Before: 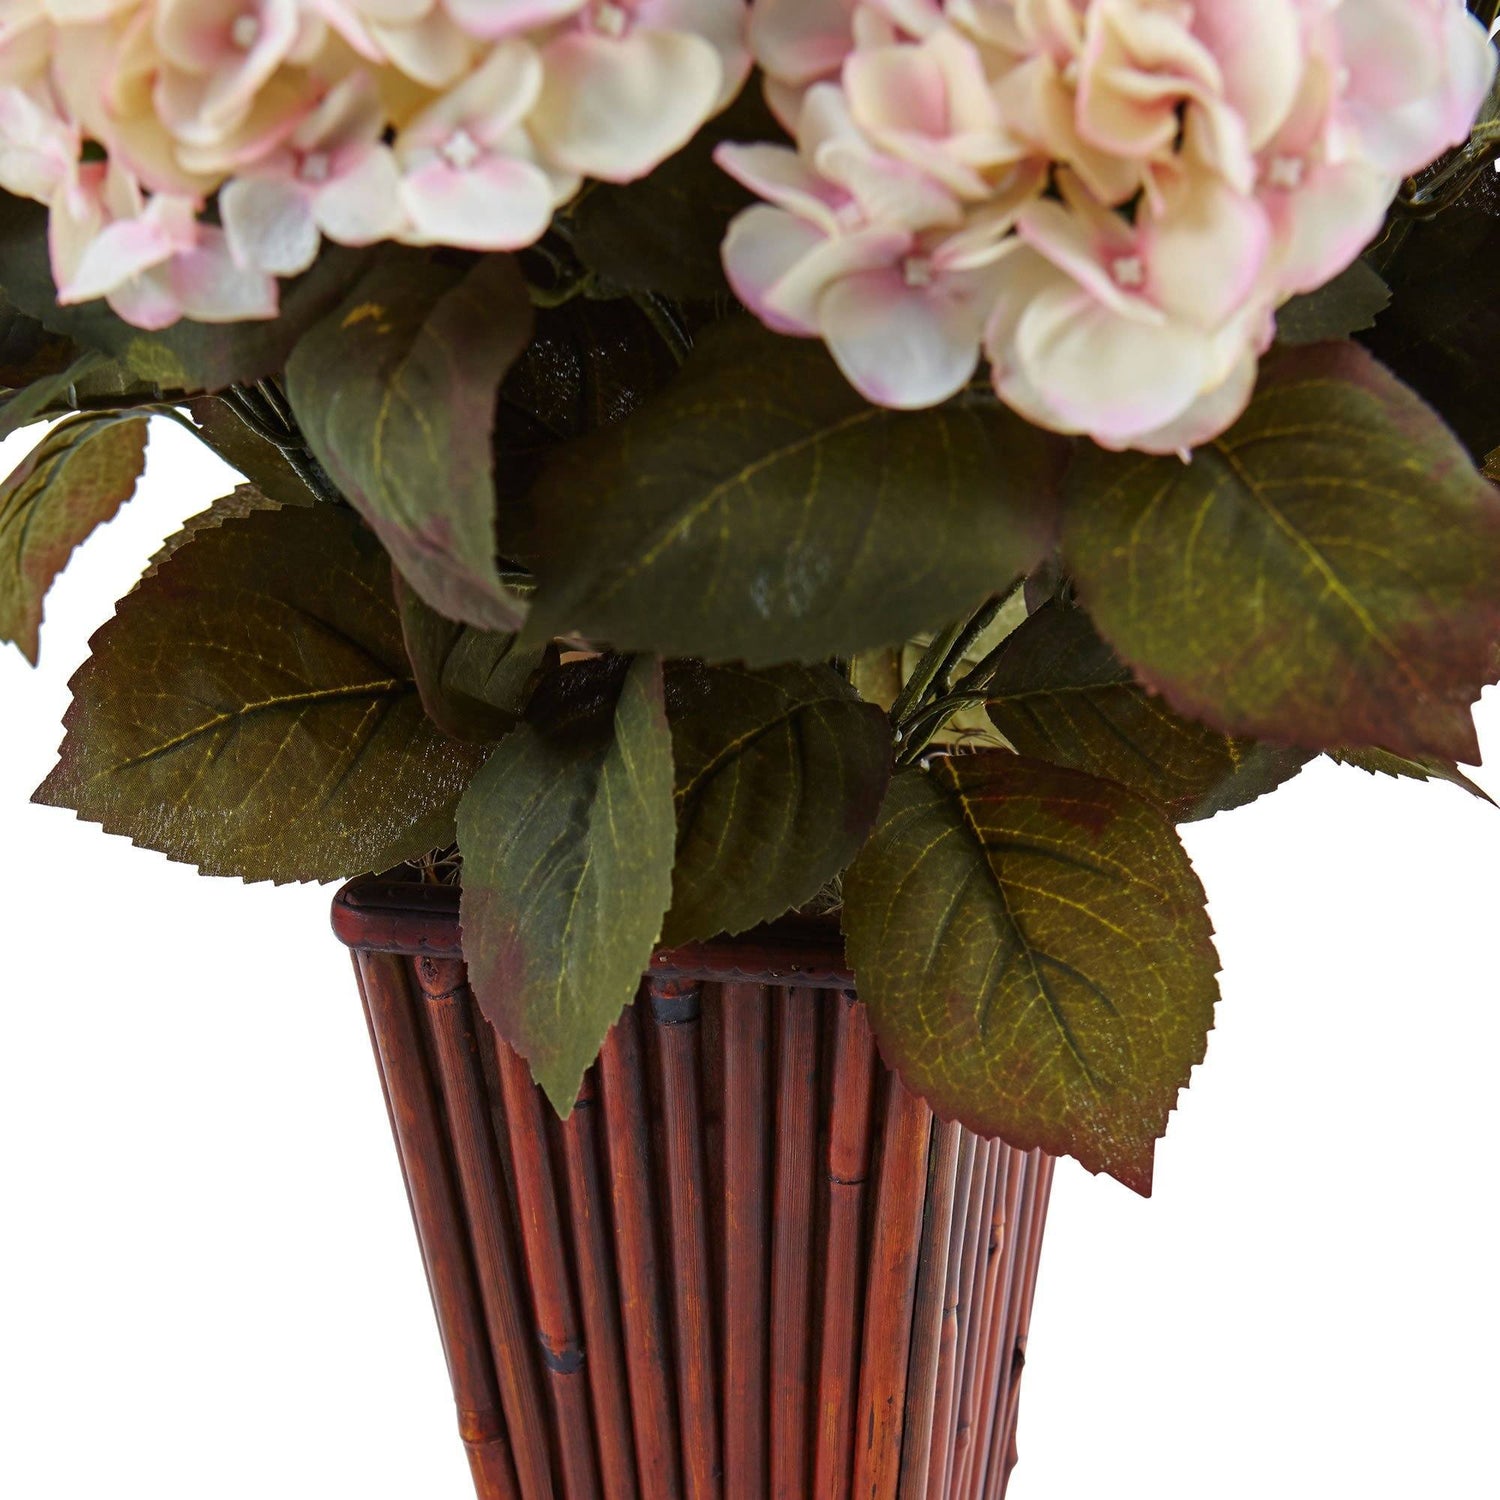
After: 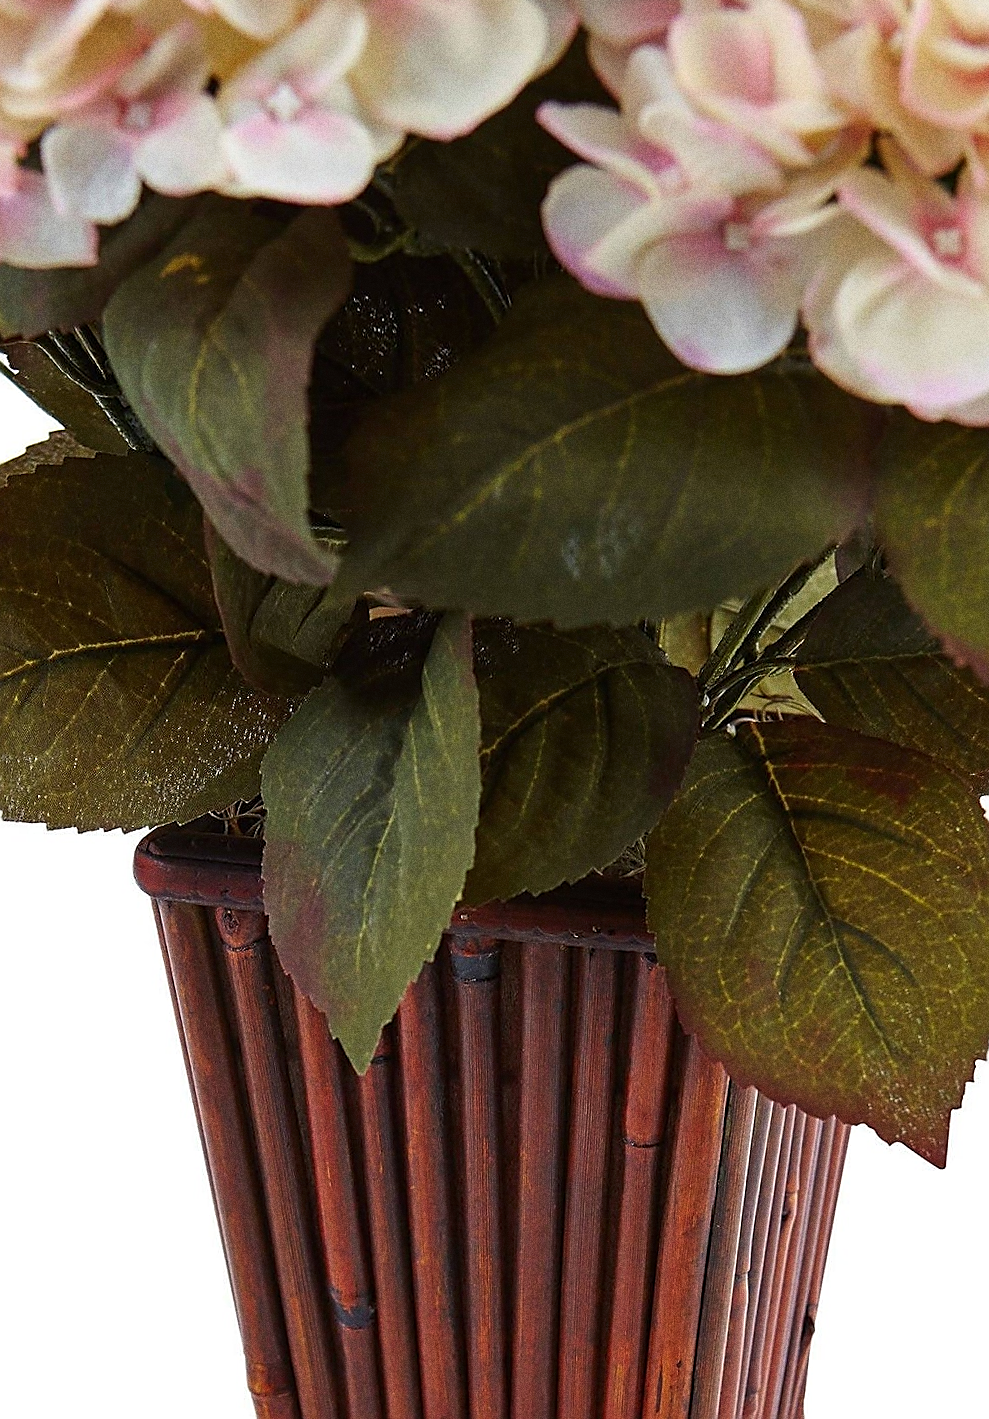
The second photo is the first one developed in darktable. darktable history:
sharpen: radius 1.4, amount 1.25, threshold 0.7
crop and rotate: left 12.648%, right 20.685%
grain: coarseness 0.09 ISO, strength 40%
rotate and perspective: rotation 1.57°, crop left 0.018, crop right 0.982, crop top 0.039, crop bottom 0.961
